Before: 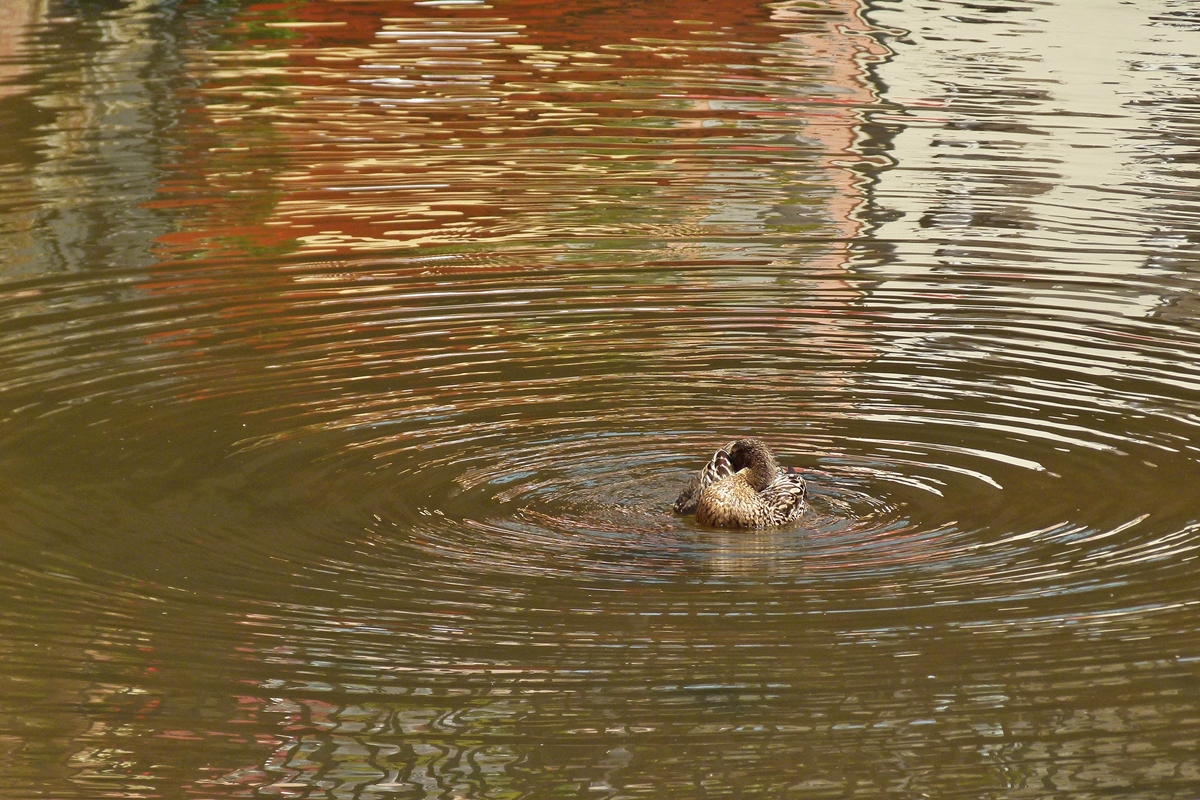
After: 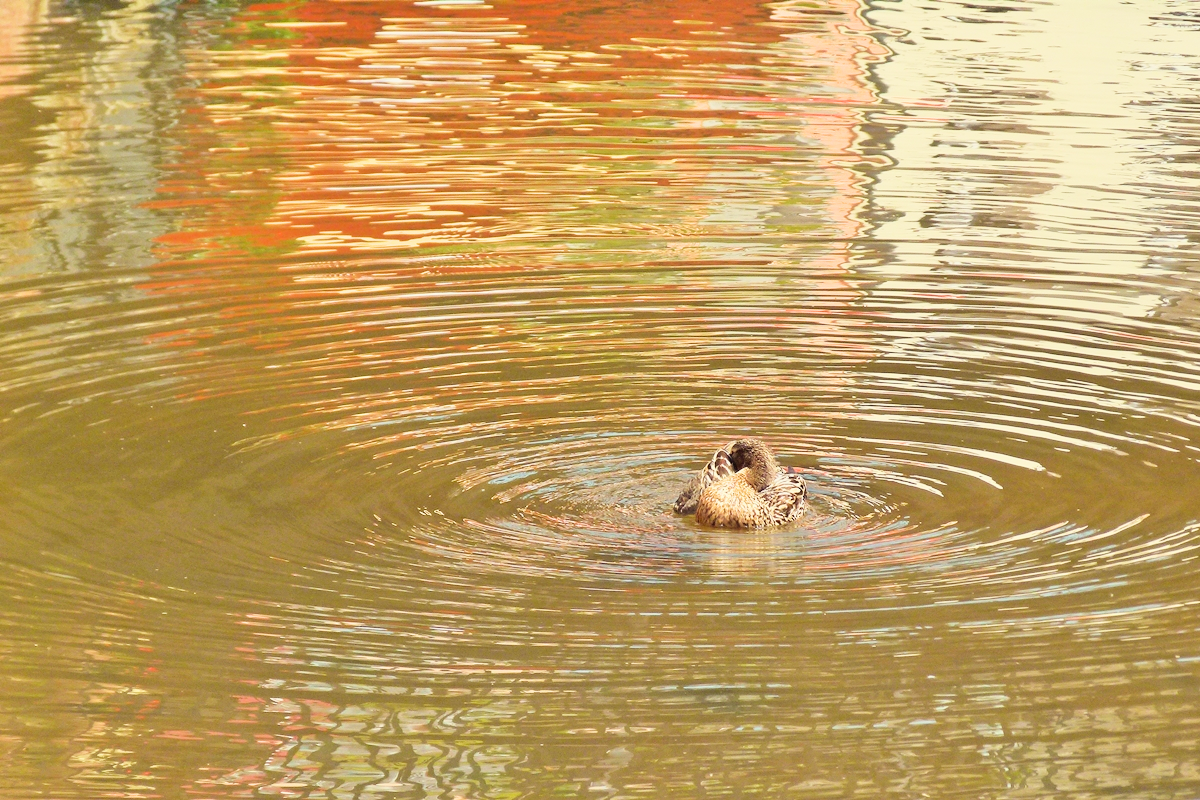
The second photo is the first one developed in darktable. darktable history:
exposure: black level correction 0, exposure 1.1 EV, compensate exposure bias true, compensate highlight preservation false
filmic rgb: black relative exposure -7.15 EV, white relative exposure 5.36 EV, hardness 3.02, color science v6 (2022)
color correction: highlights a* -0.95, highlights b* 4.5, shadows a* 3.55
